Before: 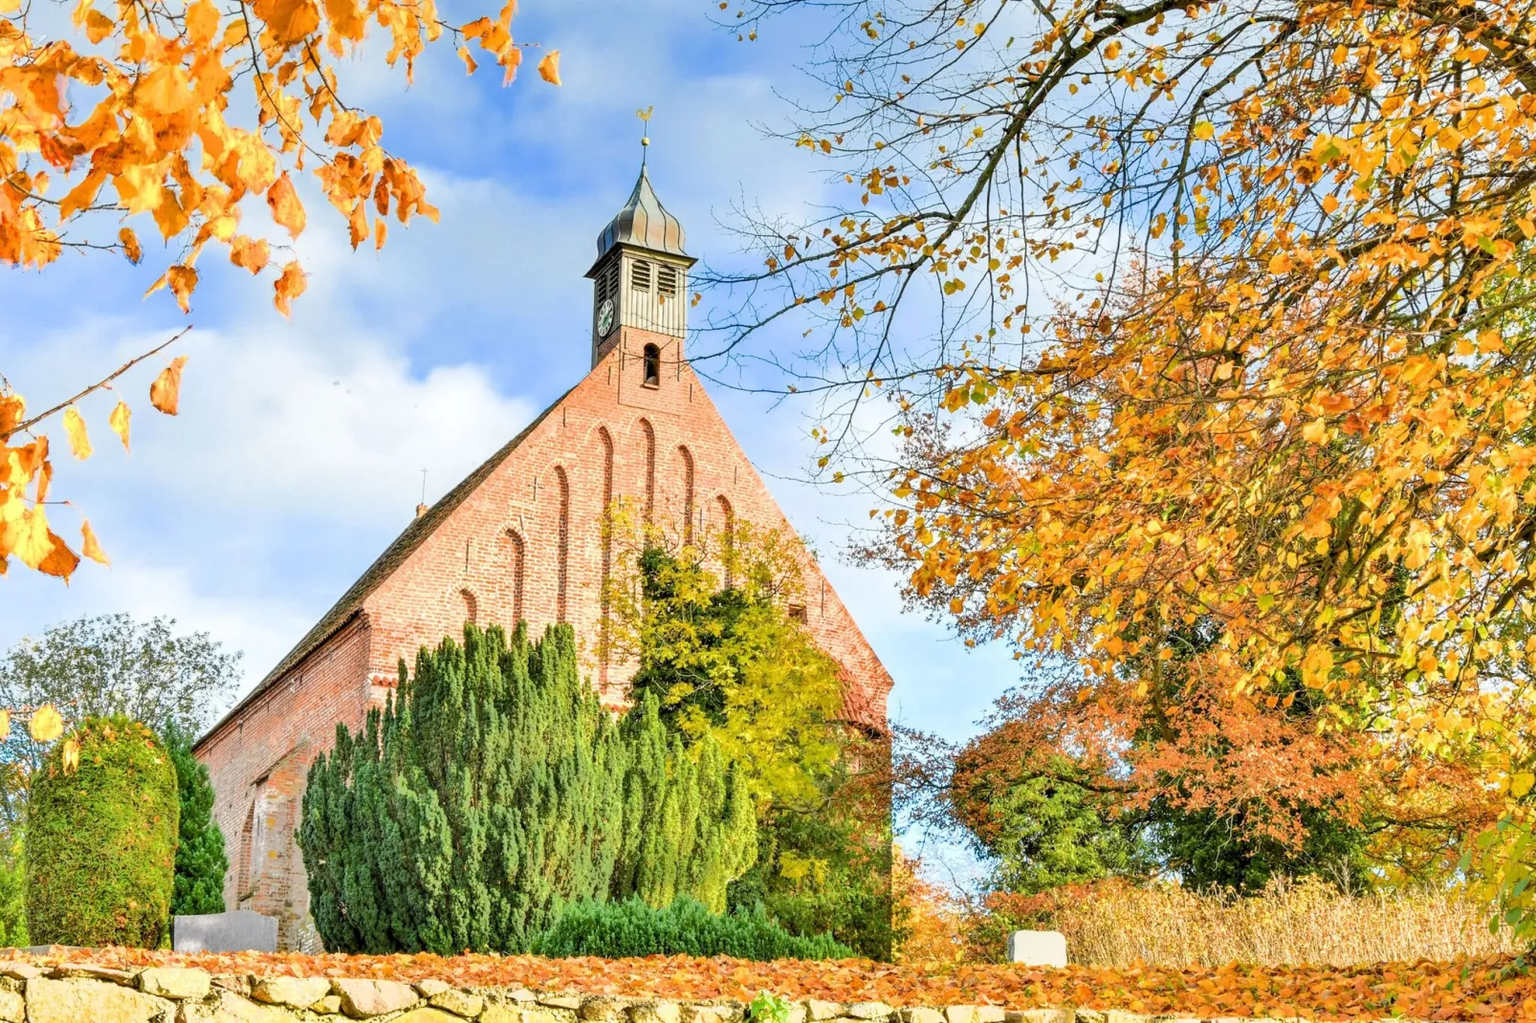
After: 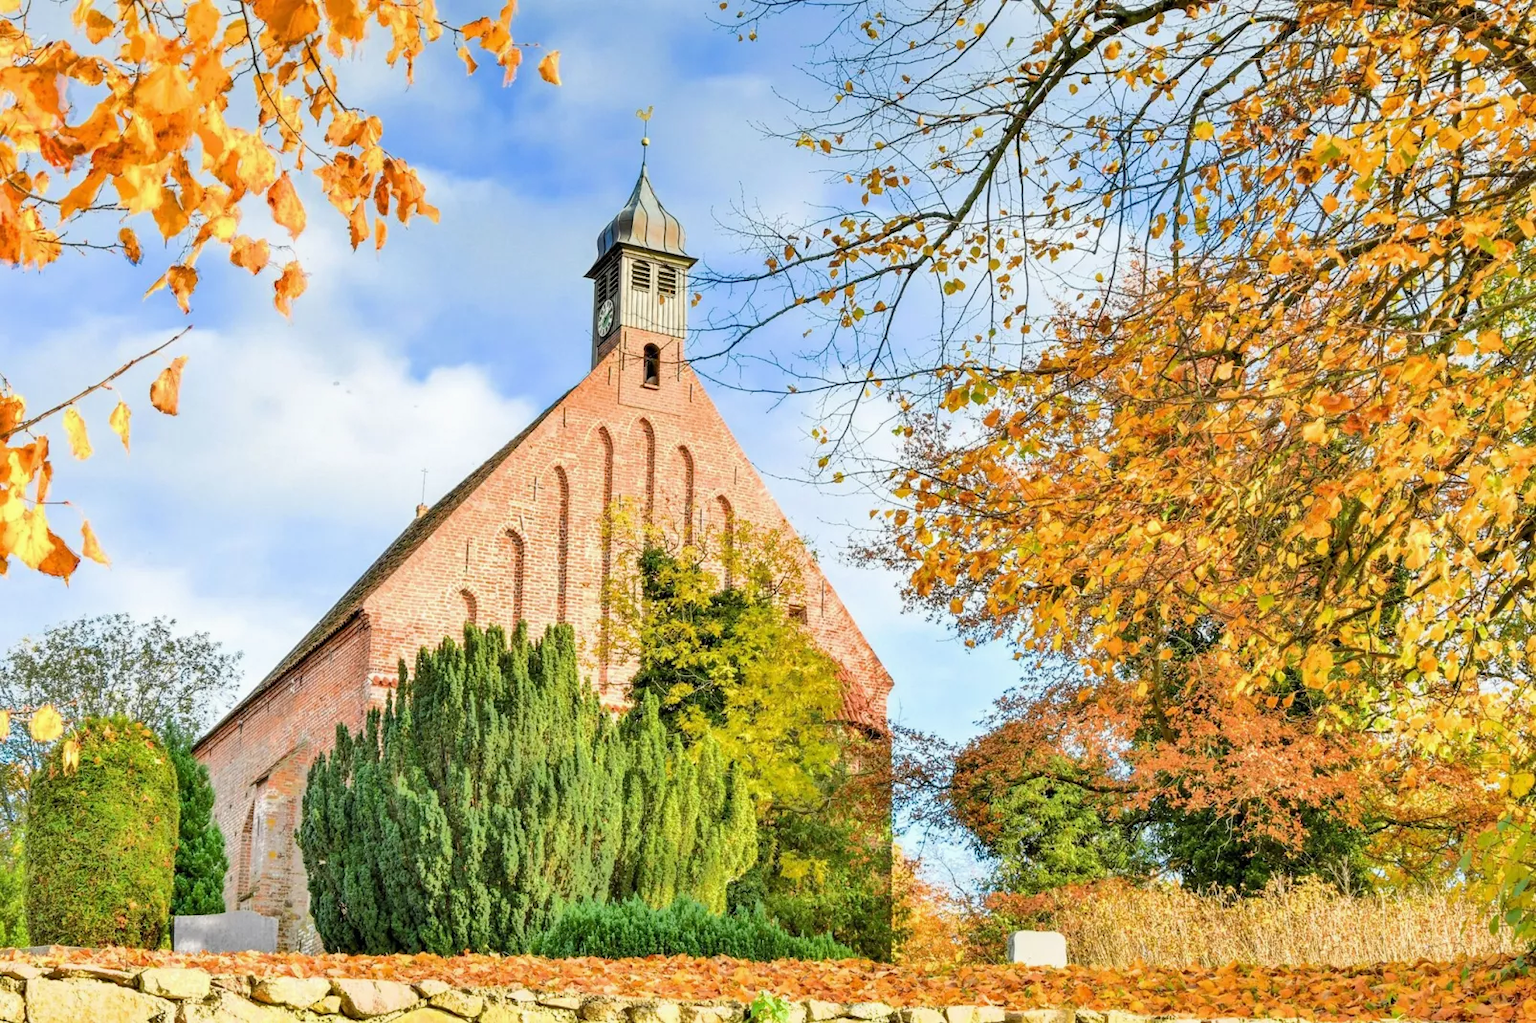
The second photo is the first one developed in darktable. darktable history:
exposure: exposure -0.045 EV, compensate highlight preservation false
